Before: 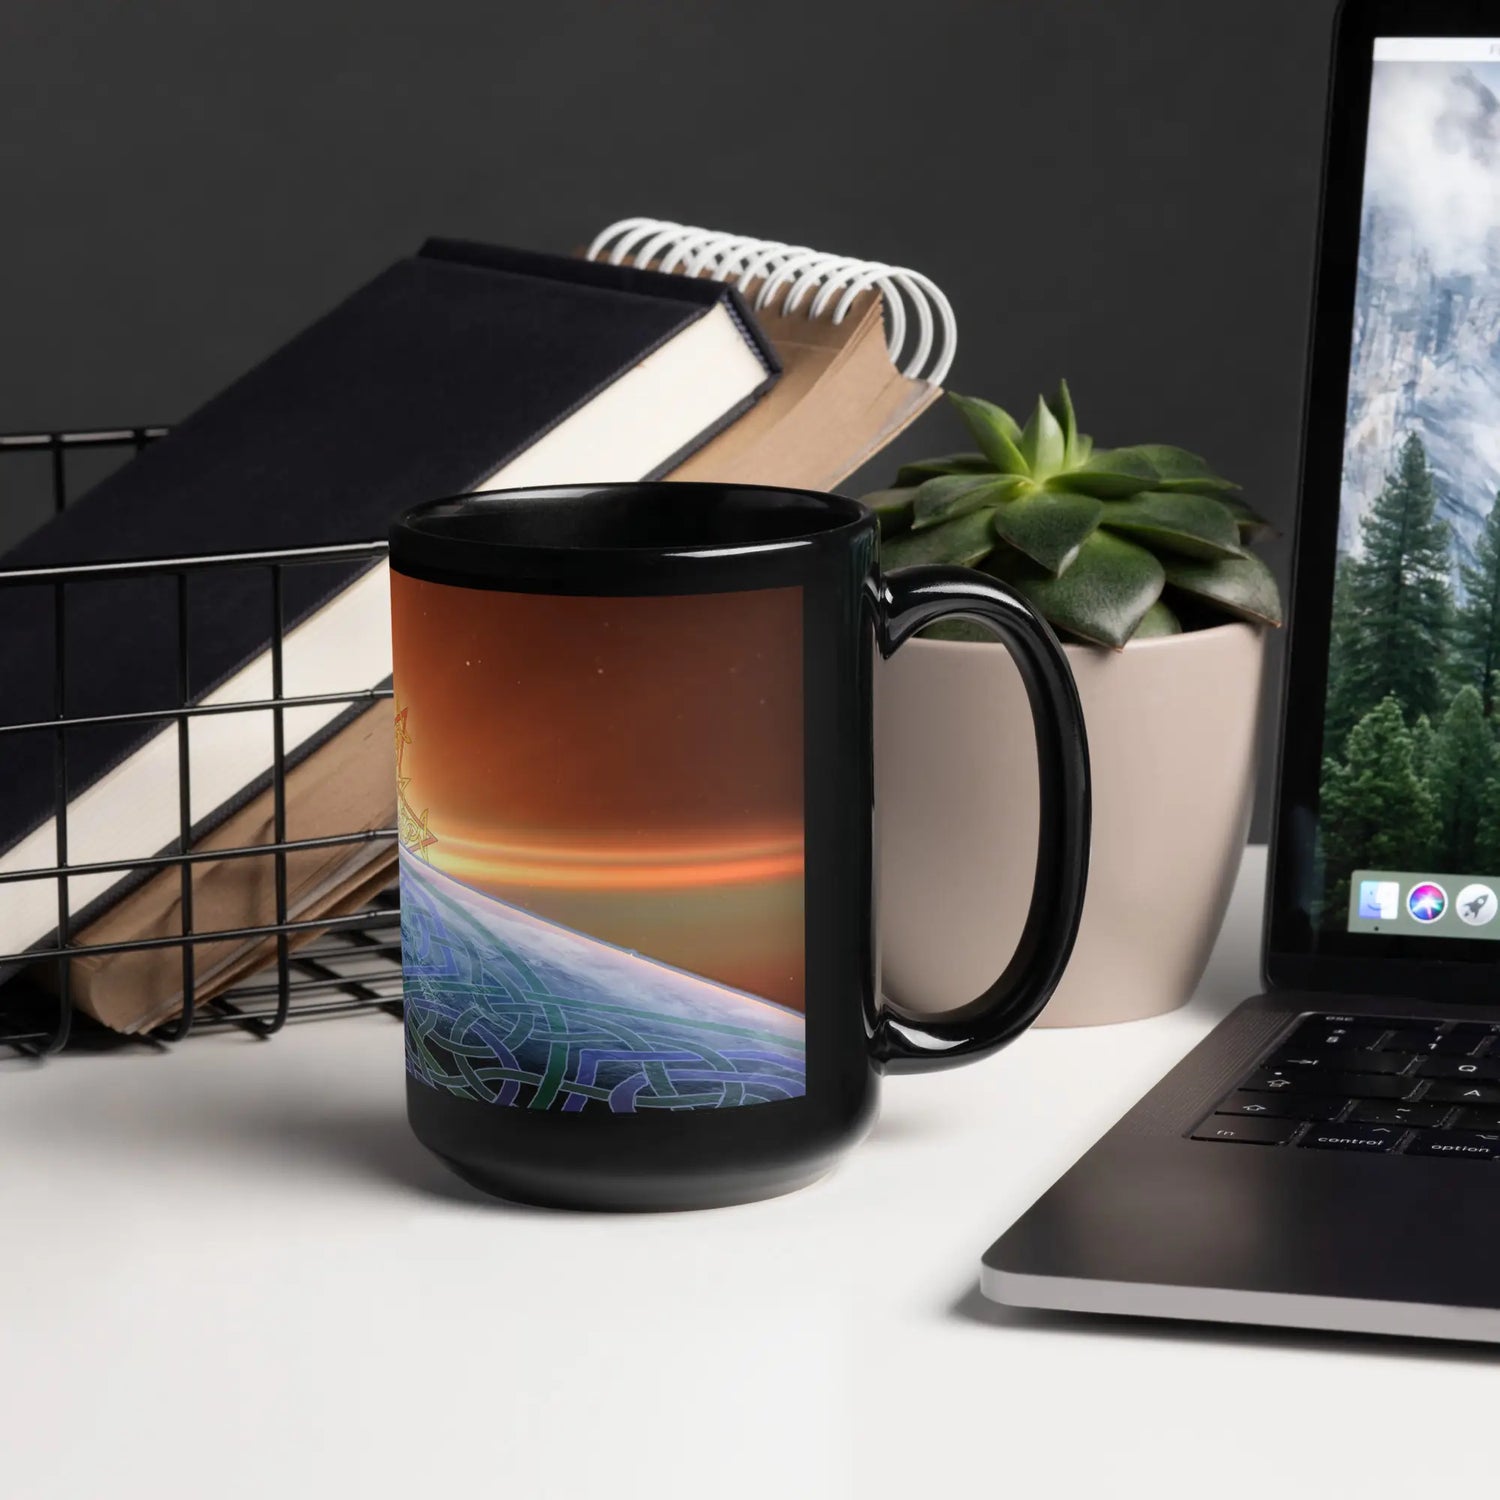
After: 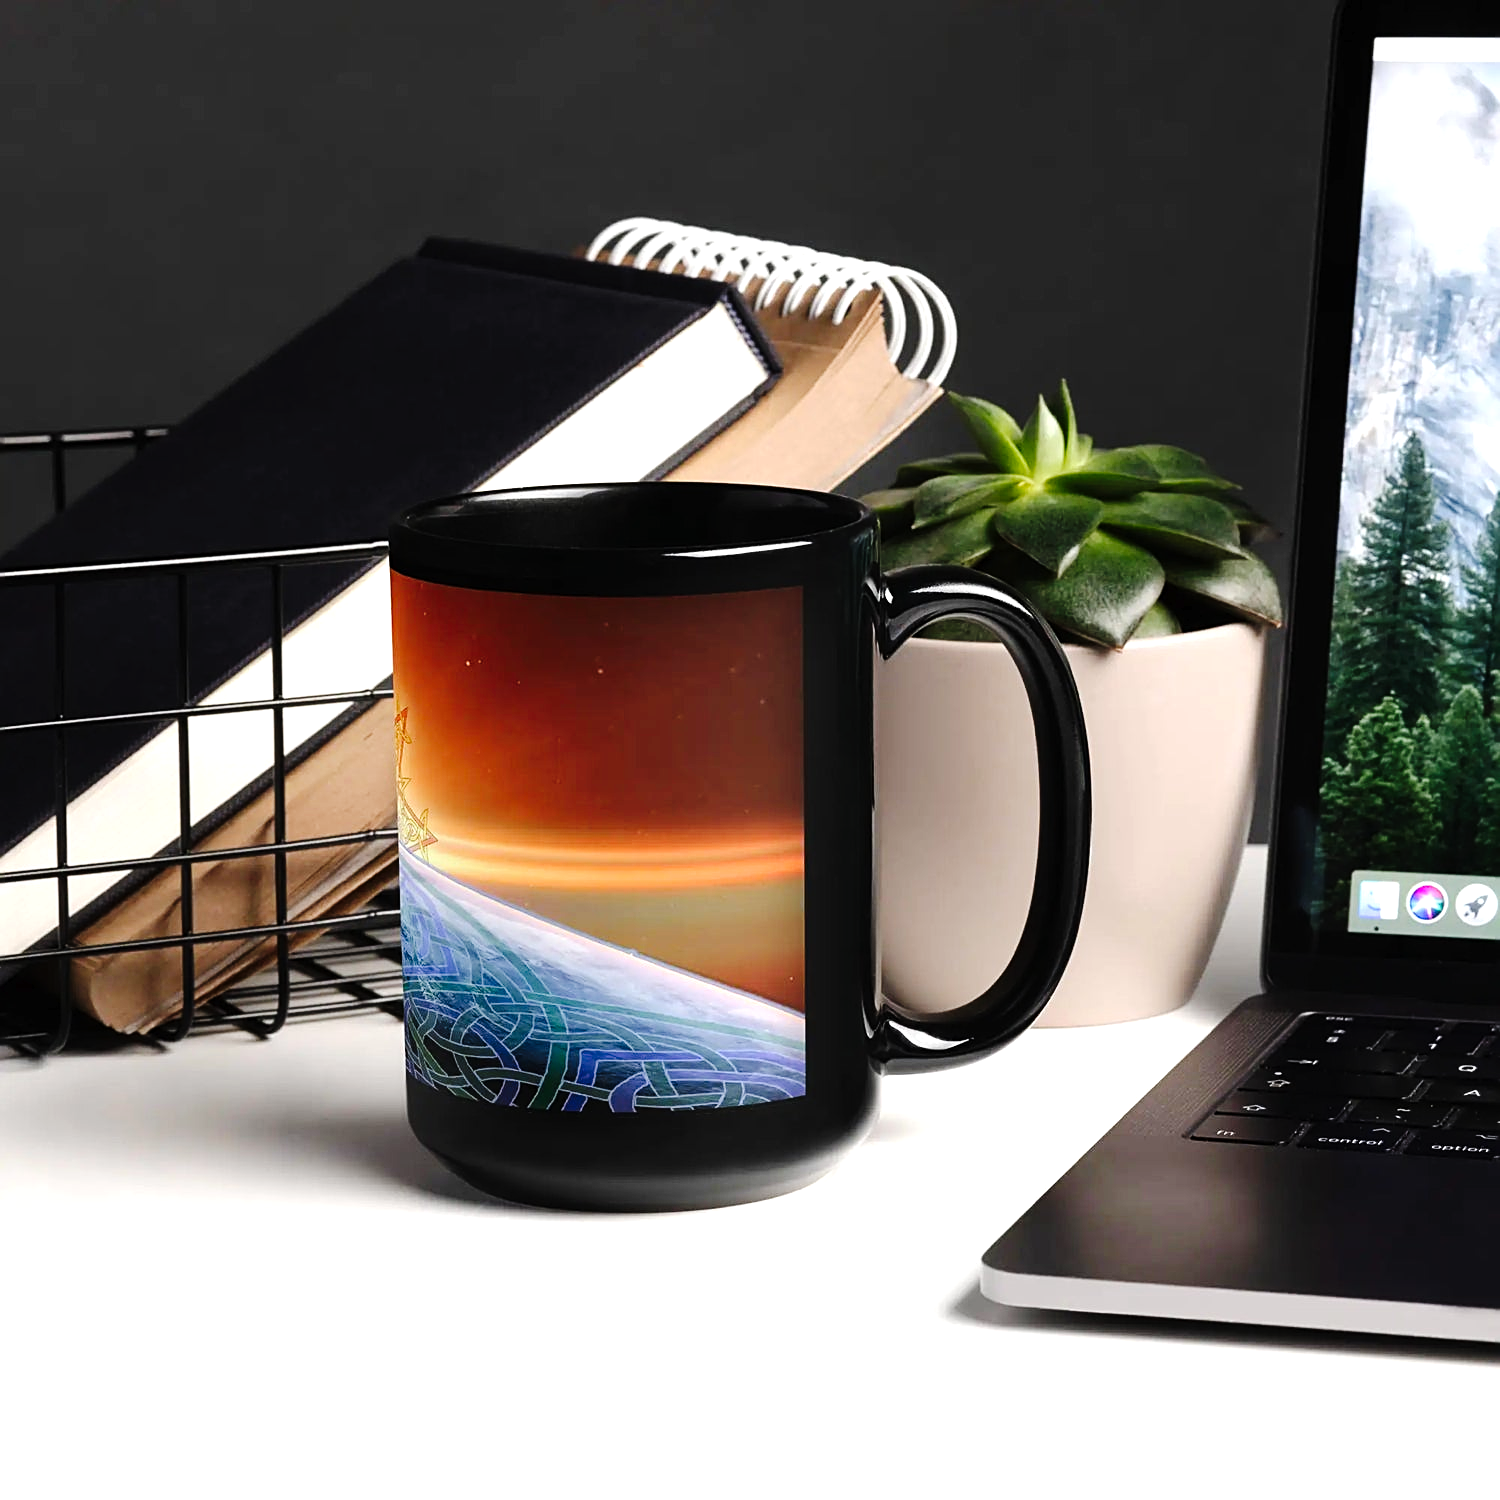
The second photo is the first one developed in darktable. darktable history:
exposure: exposure 0.661 EV, compensate highlight preservation false
white balance: emerald 1
sharpen: on, module defaults
tone curve: curves: ch0 [(0, 0) (0.003, 0.007) (0.011, 0.009) (0.025, 0.014) (0.044, 0.022) (0.069, 0.029) (0.1, 0.037) (0.136, 0.052) (0.177, 0.083) (0.224, 0.121) (0.277, 0.177) (0.335, 0.258) (0.399, 0.351) (0.468, 0.454) (0.543, 0.557) (0.623, 0.654) (0.709, 0.744) (0.801, 0.825) (0.898, 0.909) (1, 1)], preserve colors none
